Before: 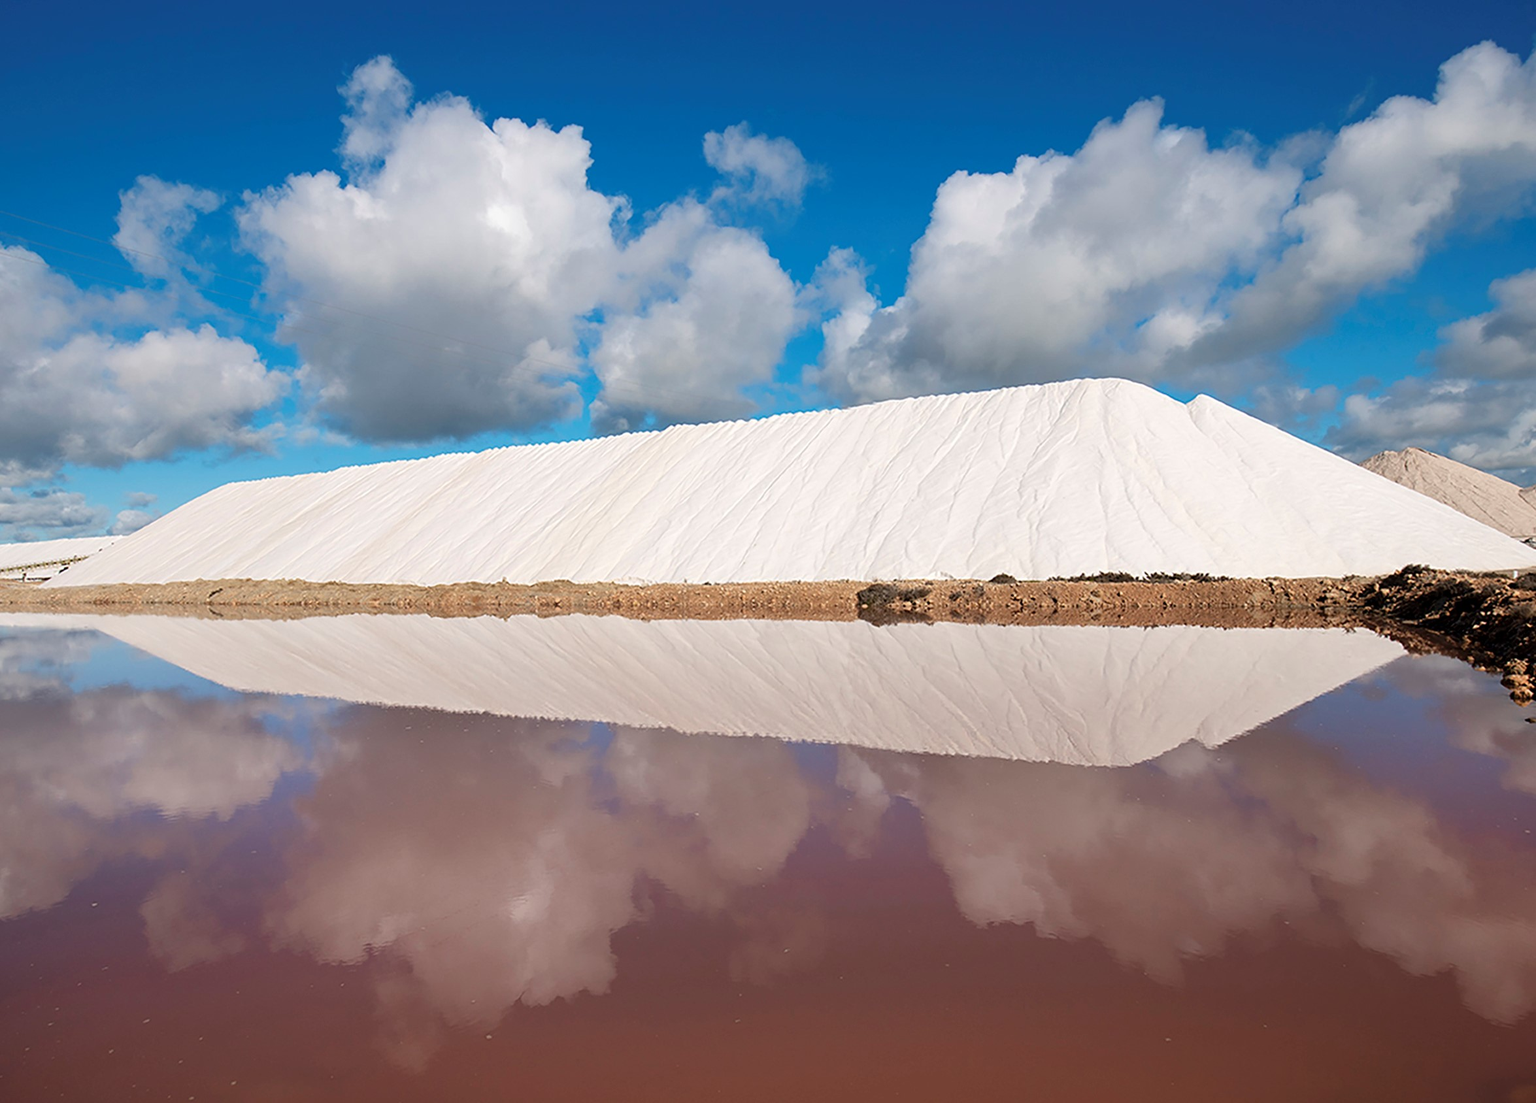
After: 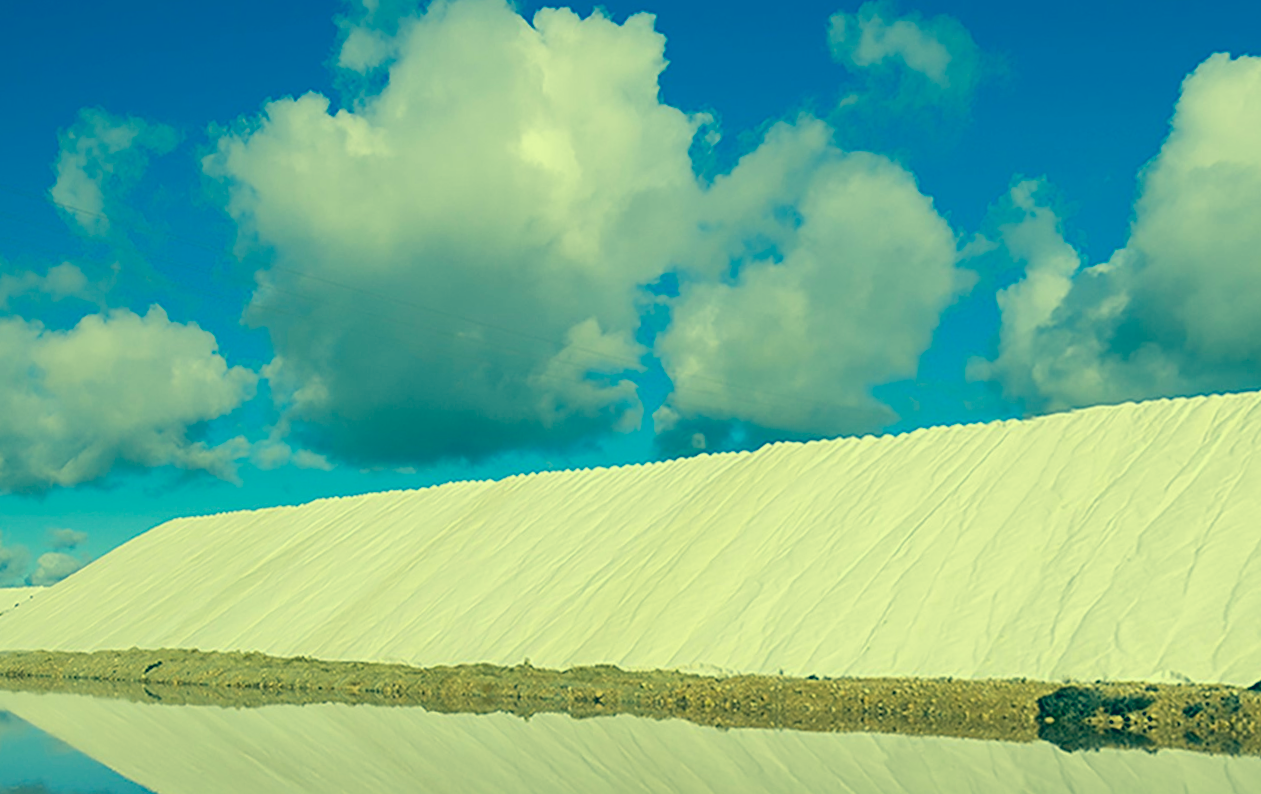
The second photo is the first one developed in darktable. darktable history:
color correction: highlights a* -15.58, highlights b* 40, shadows a* -40, shadows b* -26.18
rotate and perspective: rotation 1.69°, lens shift (vertical) -0.023, lens shift (horizontal) -0.291, crop left 0.025, crop right 0.988, crop top 0.092, crop bottom 0.842
crop and rotate: left 3.047%, top 7.509%, right 42.236%, bottom 37.598%
exposure: exposure -0.151 EV, compensate highlight preservation false
